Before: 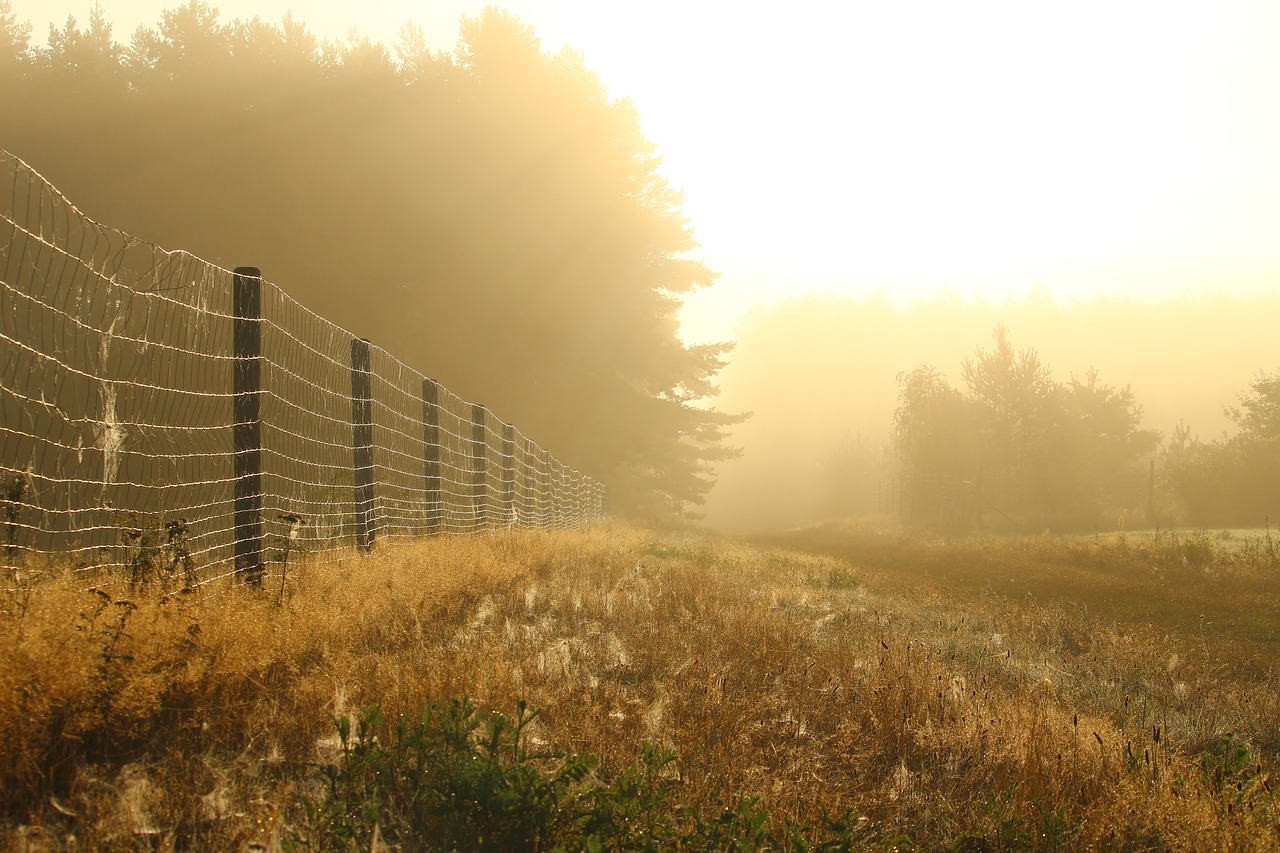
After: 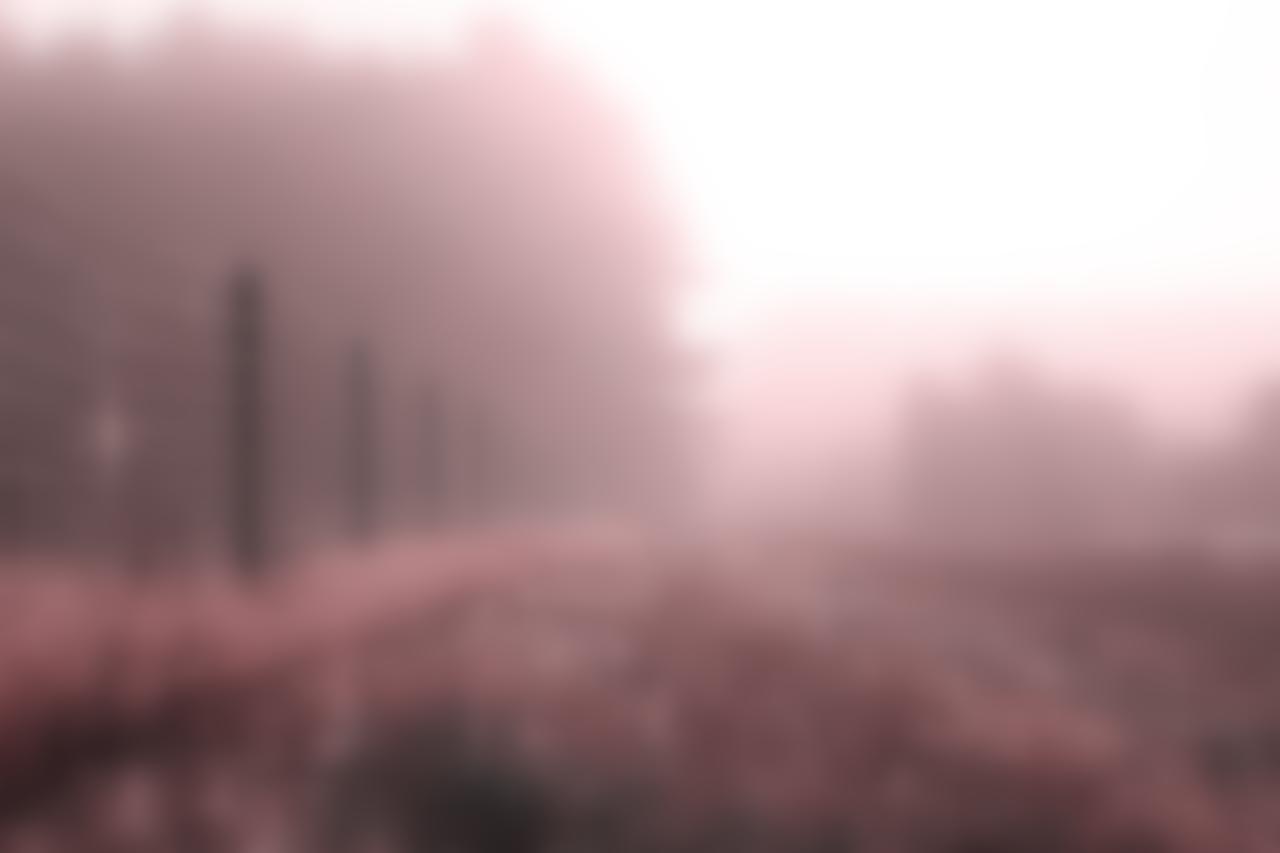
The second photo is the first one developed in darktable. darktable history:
color correction: saturation 0.8
lowpass: radius 16, unbound 0 | blend: blend mode color, opacity 100%; mask: uniform (no mask)
channel mixer: red [0, 0, 0, 1, 0, 0, 0], green [0 ×4, 0.8, 0.8, 0], blue [0 ×4, 0.2, 0.2, 0]
